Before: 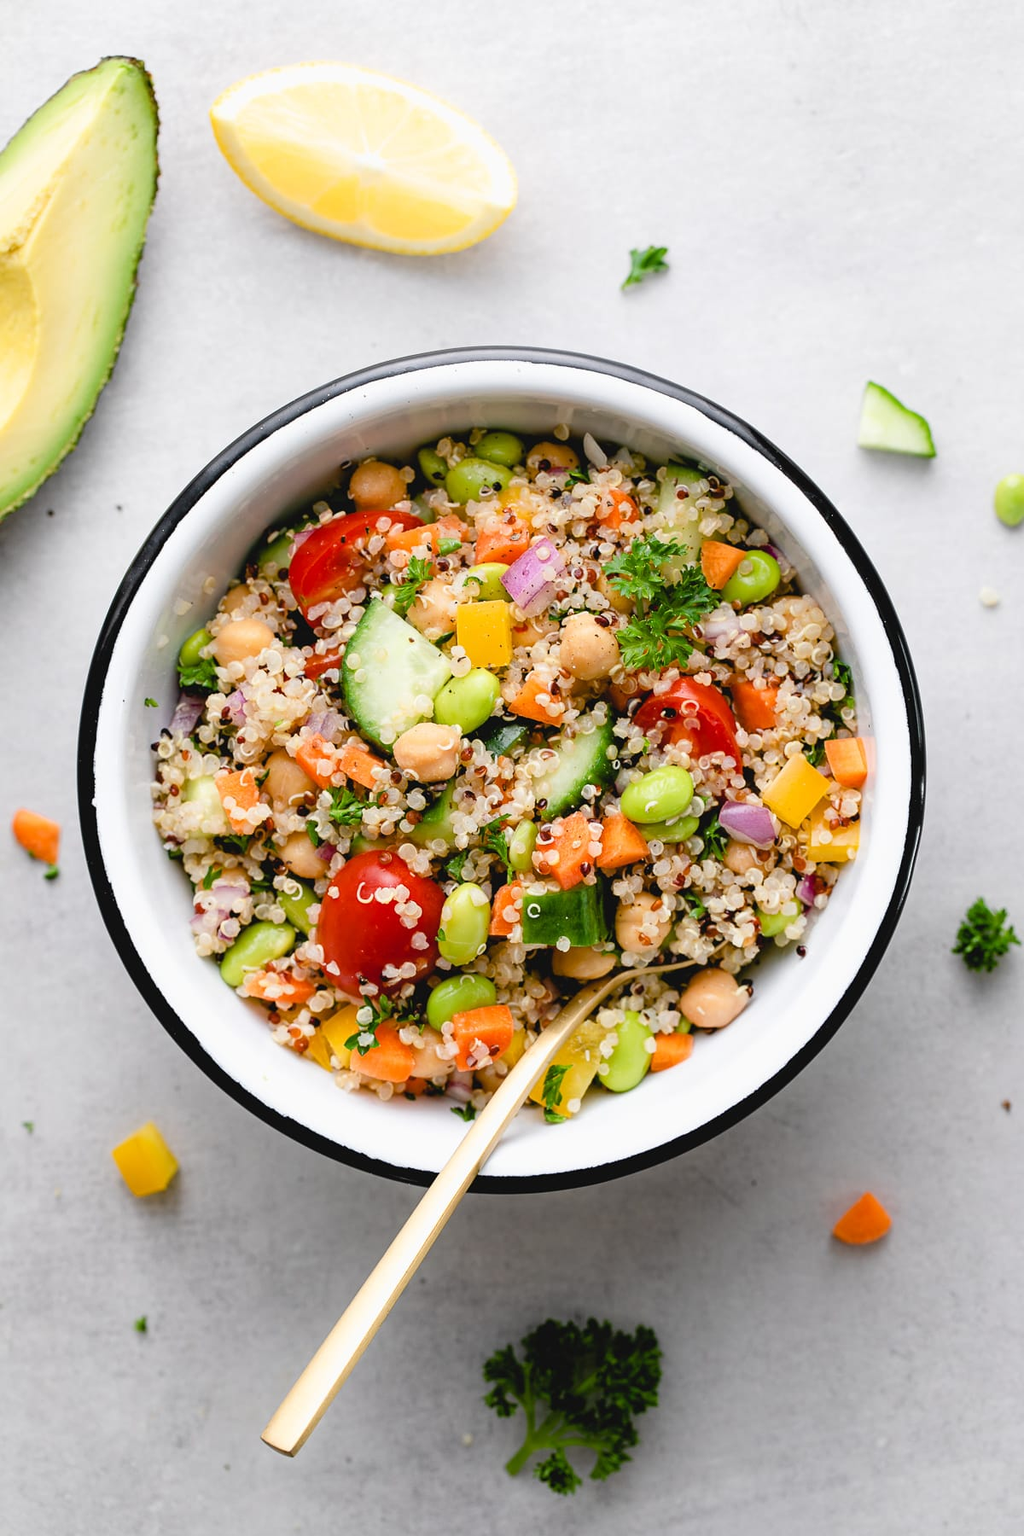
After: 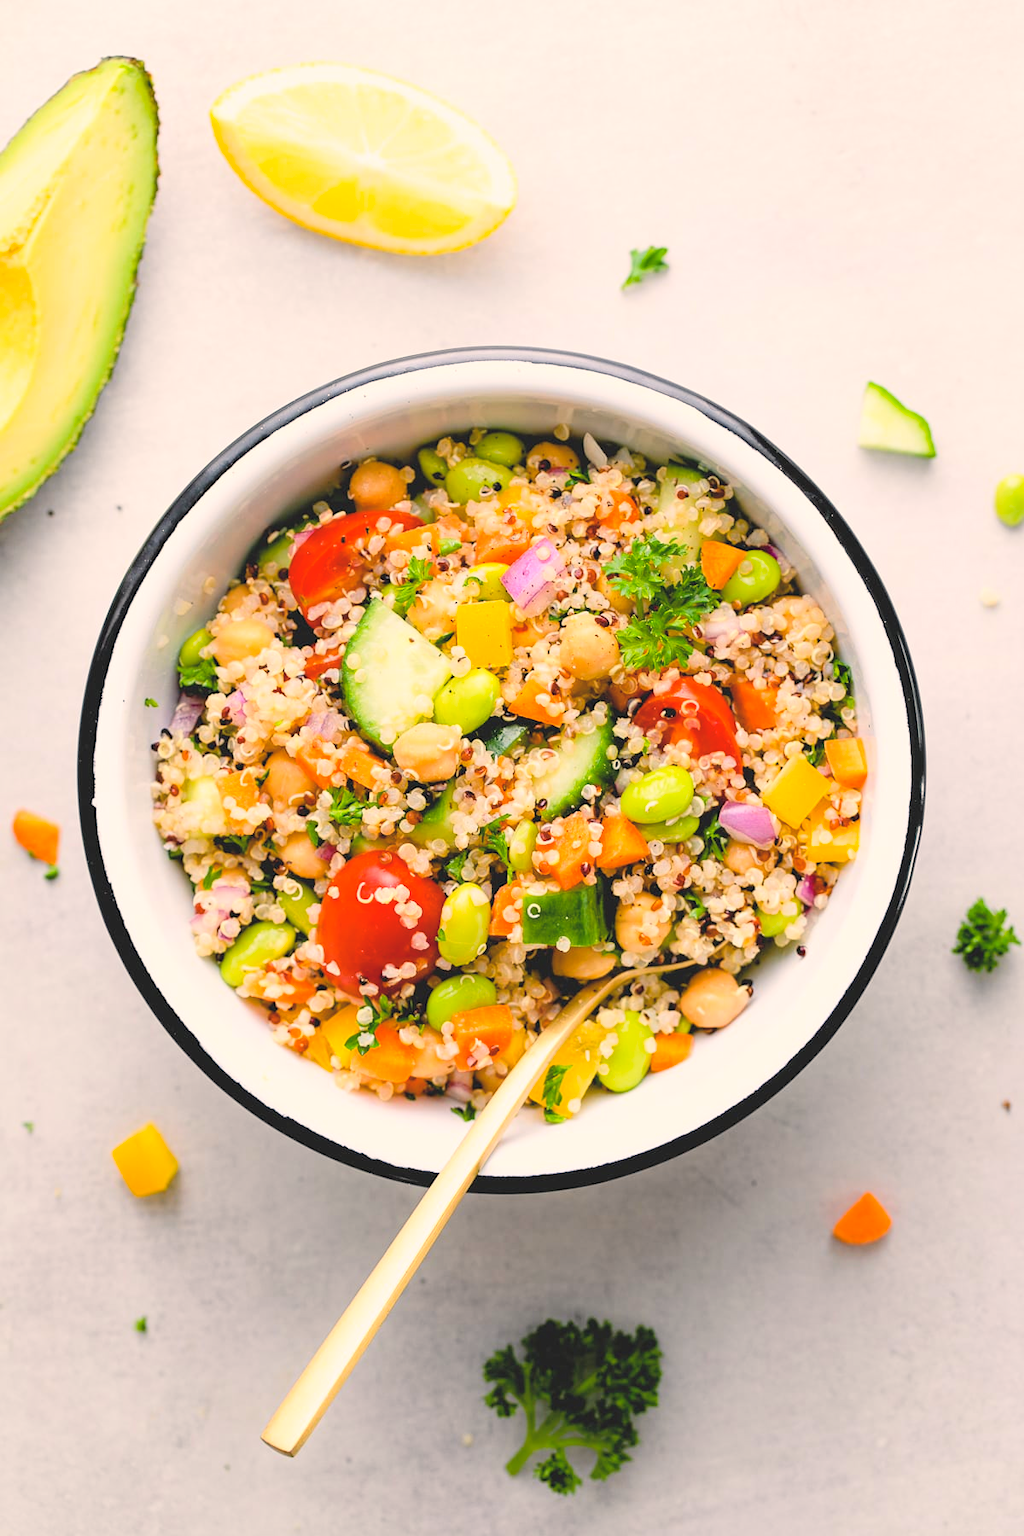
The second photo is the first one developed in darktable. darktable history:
color balance rgb: highlights gain › chroma 3.001%, highlights gain › hue 60.15°, perceptual saturation grading › global saturation 14.963%
contrast brightness saturation: contrast 0.098, brightness 0.295, saturation 0.14
